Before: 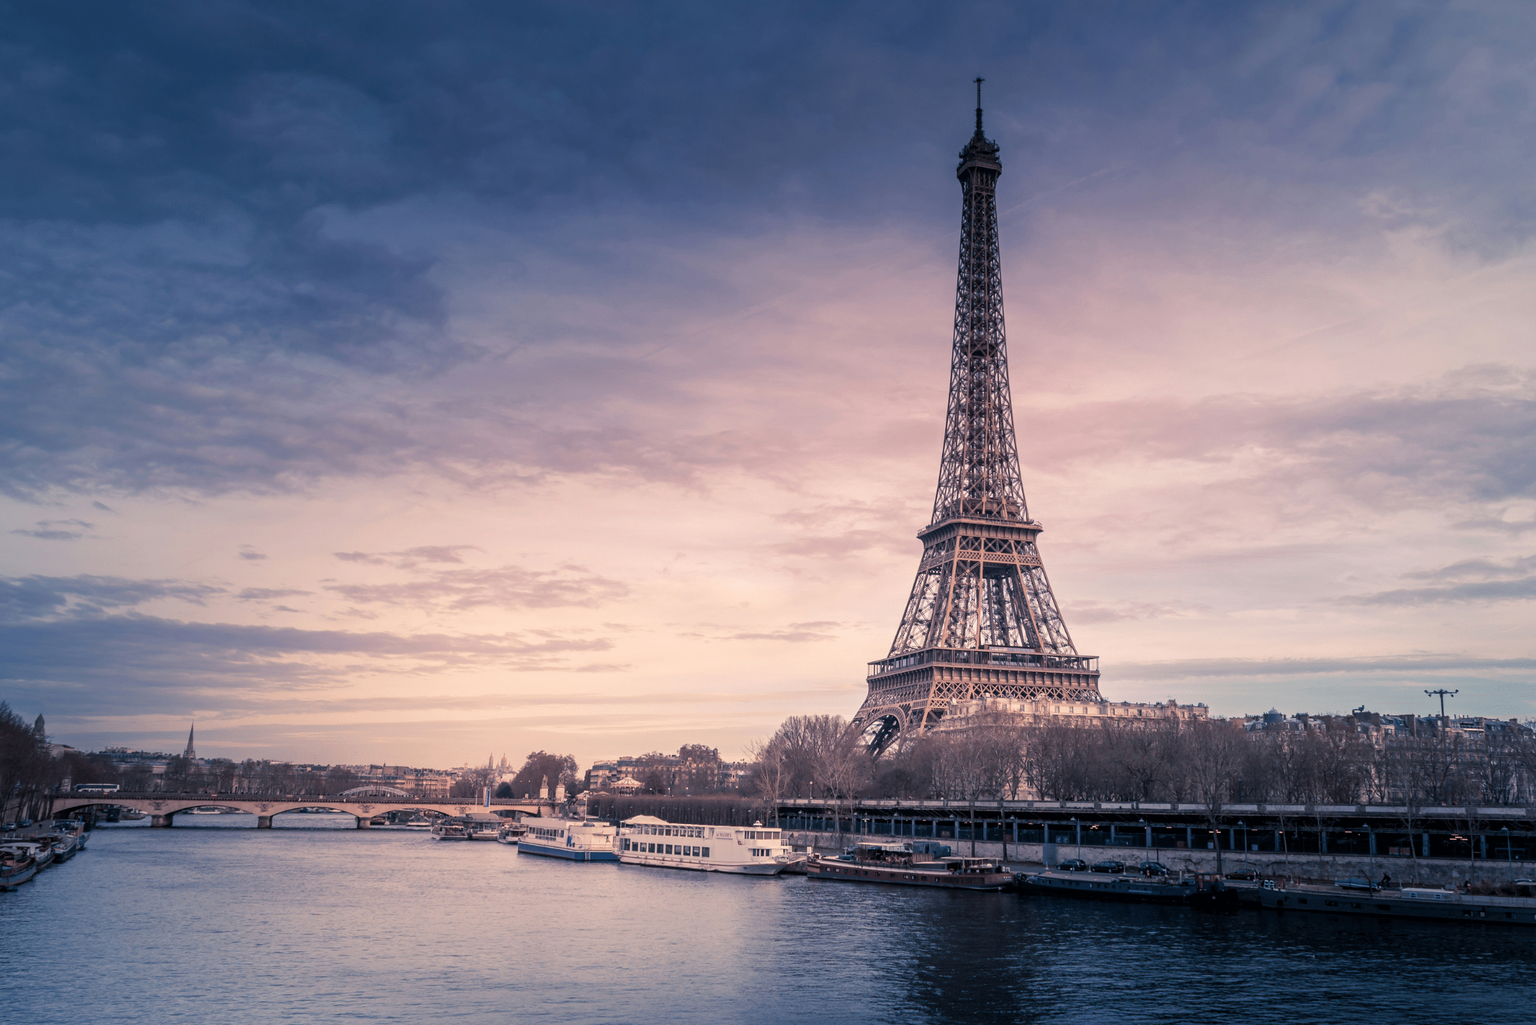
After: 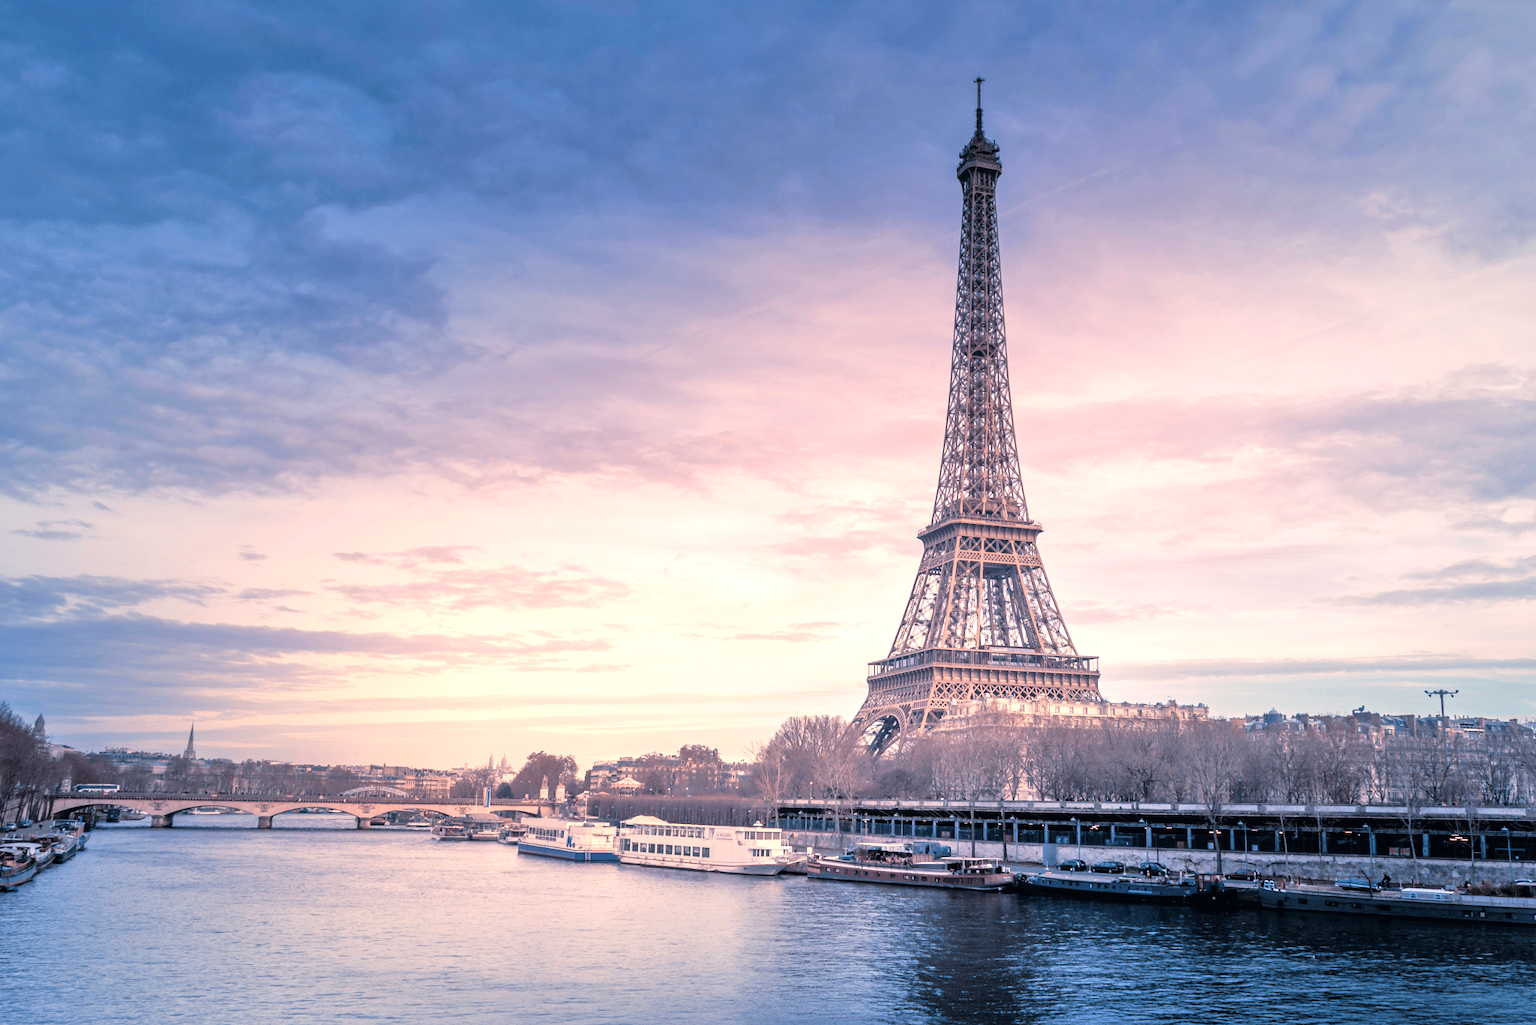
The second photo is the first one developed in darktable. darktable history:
tone curve: curves: ch0 [(0, 0.008) (0.083, 0.073) (0.28, 0.286) (0.528, 0.559) (0.961, 0.966) (1, 1)], color space Lab, linked channels, preserve colors none
tone equalizer: -7 EV 0.15 EV, -6 EV 0.6 EV, -5 EV 1.15 EV, -4 EV 1.33 EV, -3 EV 1.15 EV, -2 EV 0.6 EV, -1 EV 0.15 EV, mask exposure compensation -0.5 EV
exposure: exposure 0.556 EV, compensate highlight preservation false
